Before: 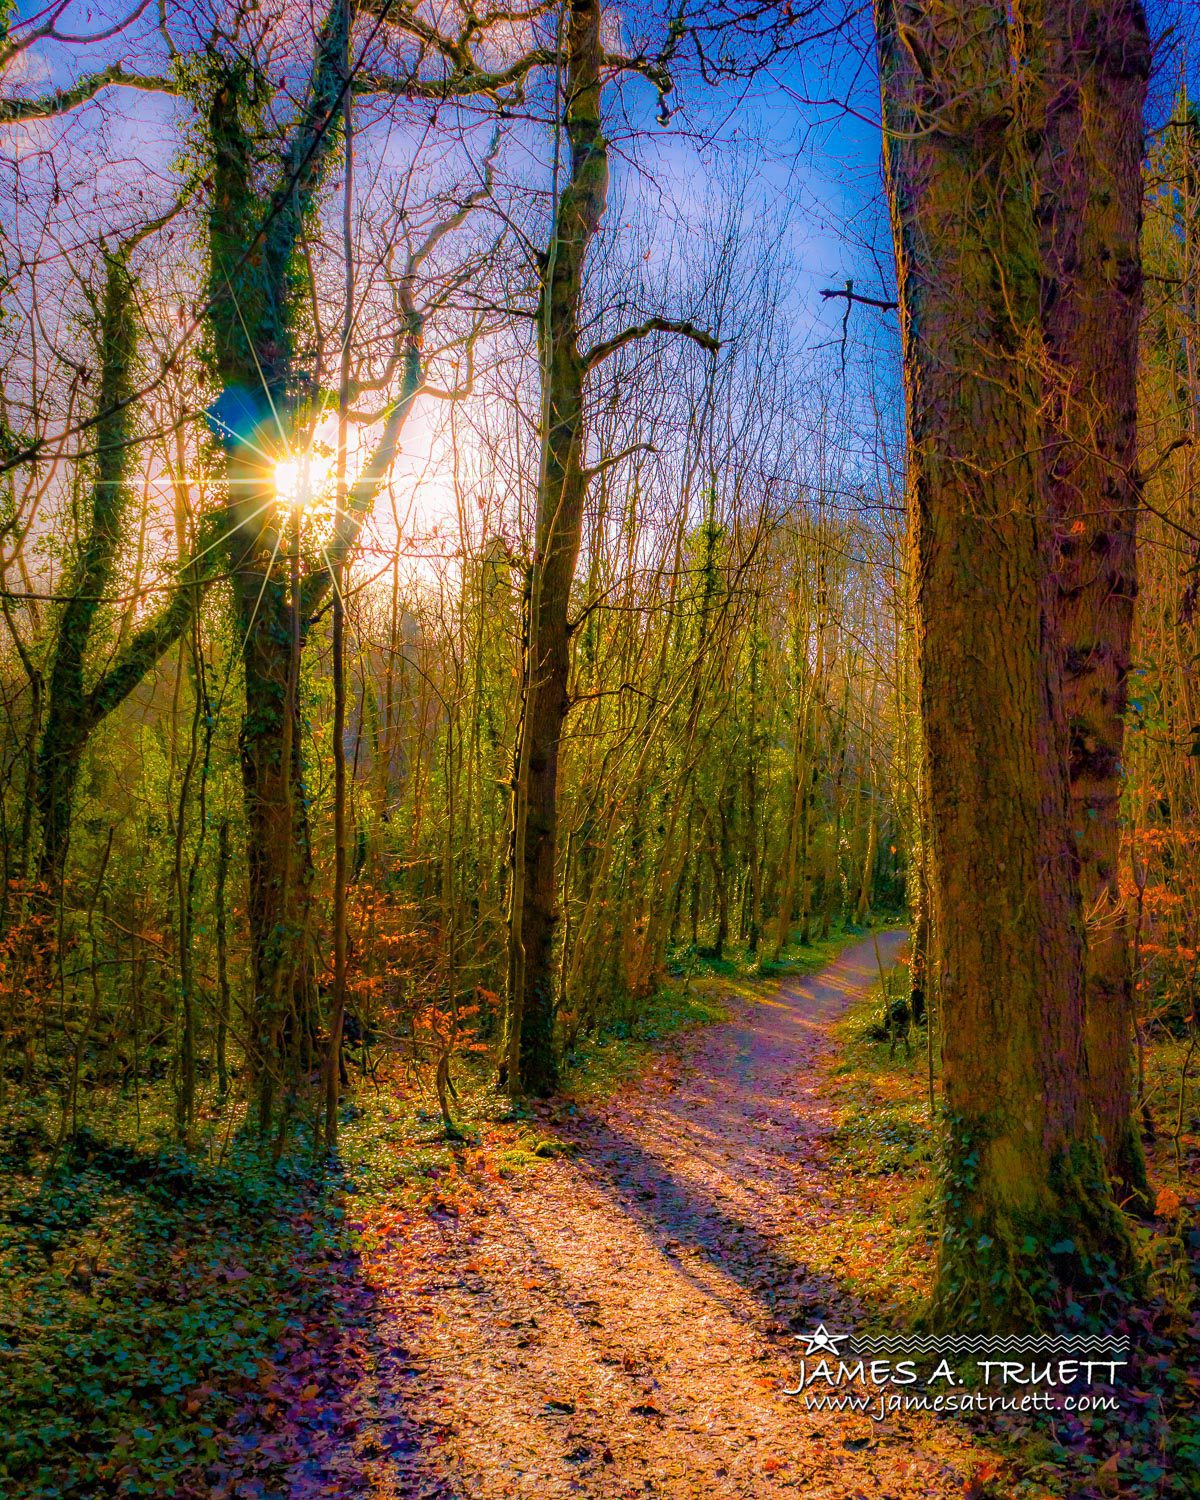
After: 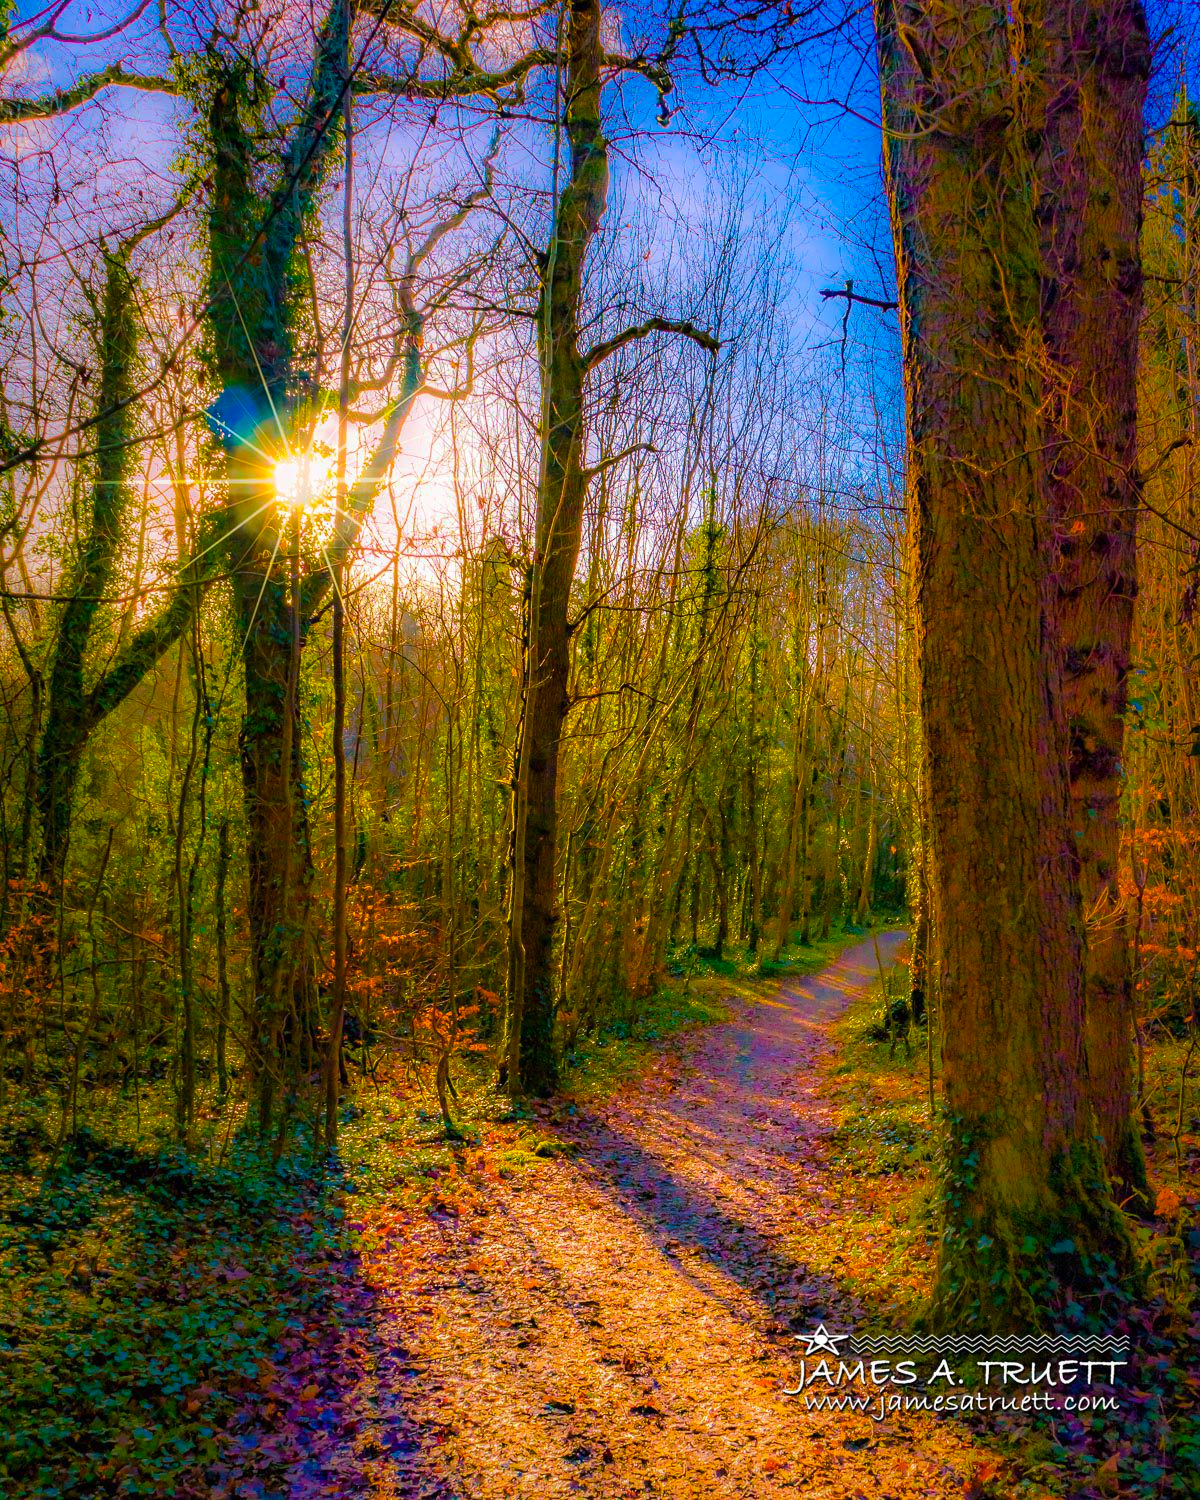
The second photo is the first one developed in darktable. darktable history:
color balance rgb: perceptual saturation grading › global saturation 0.243%, global vibrance 44.265%
